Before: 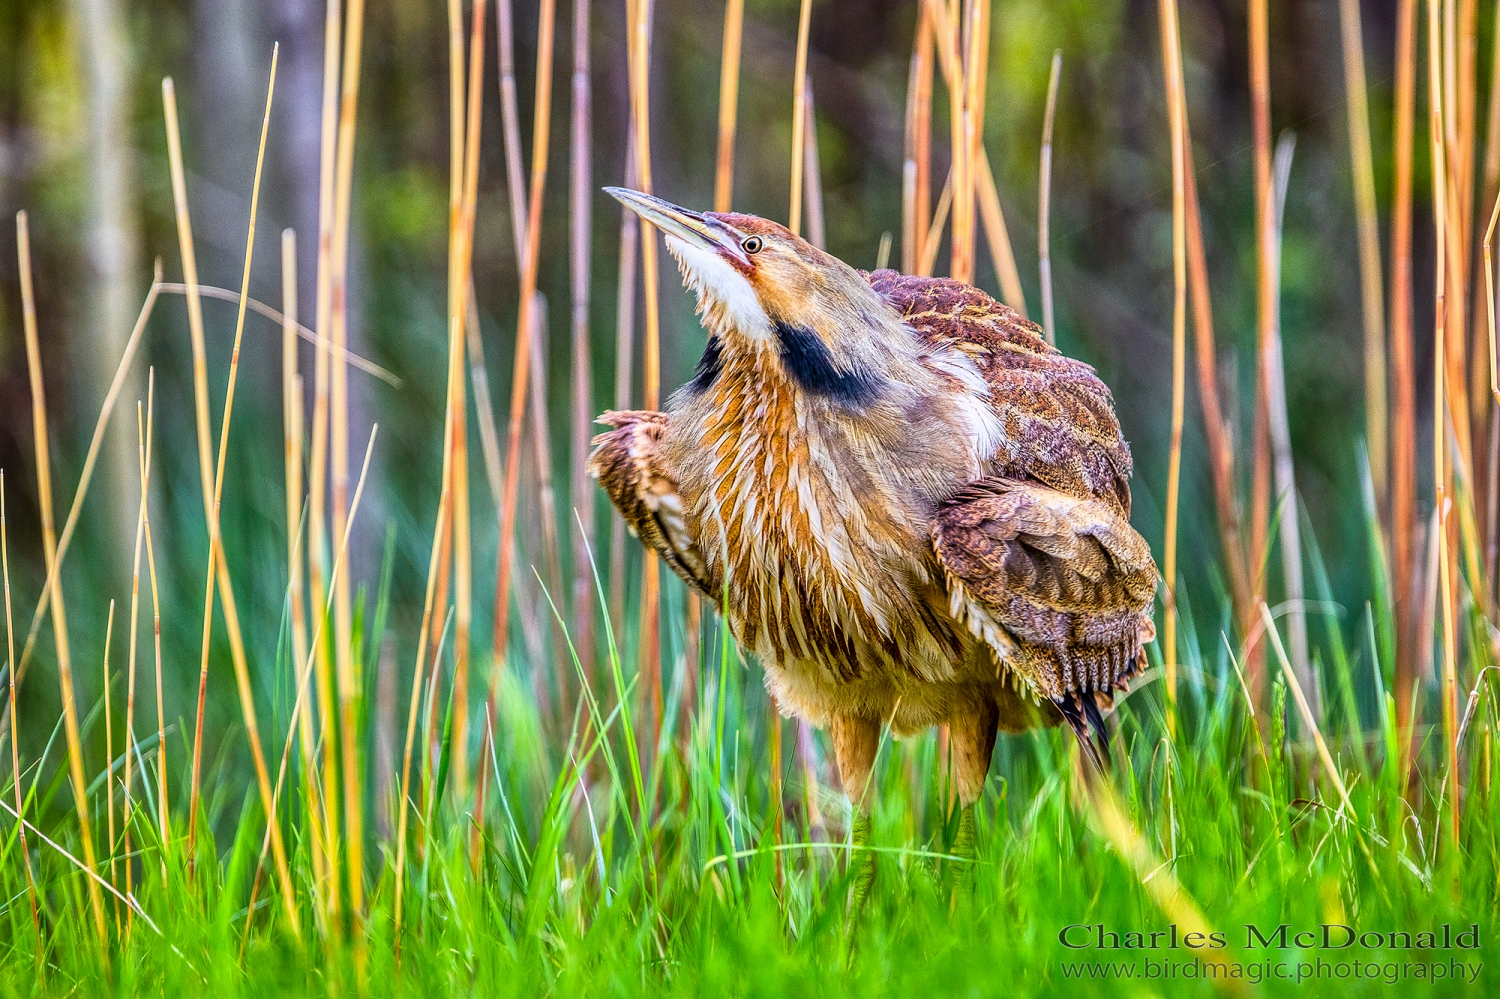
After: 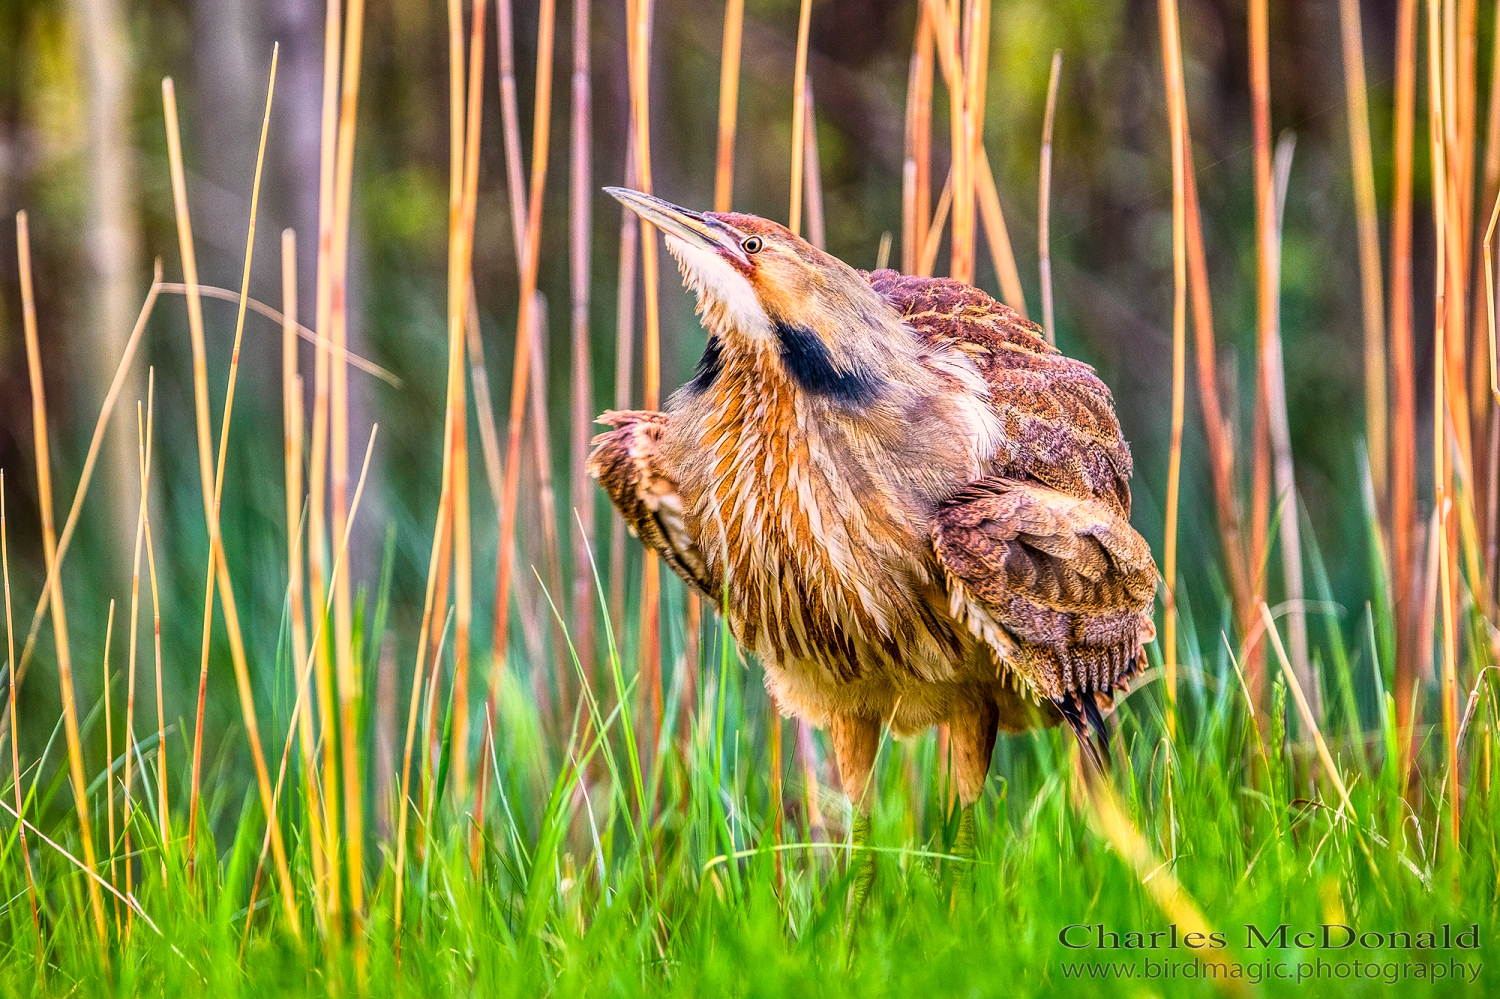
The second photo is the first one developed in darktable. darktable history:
white balance: red 1.127, blue 0.943
exposure: compensate highlight preservation false
